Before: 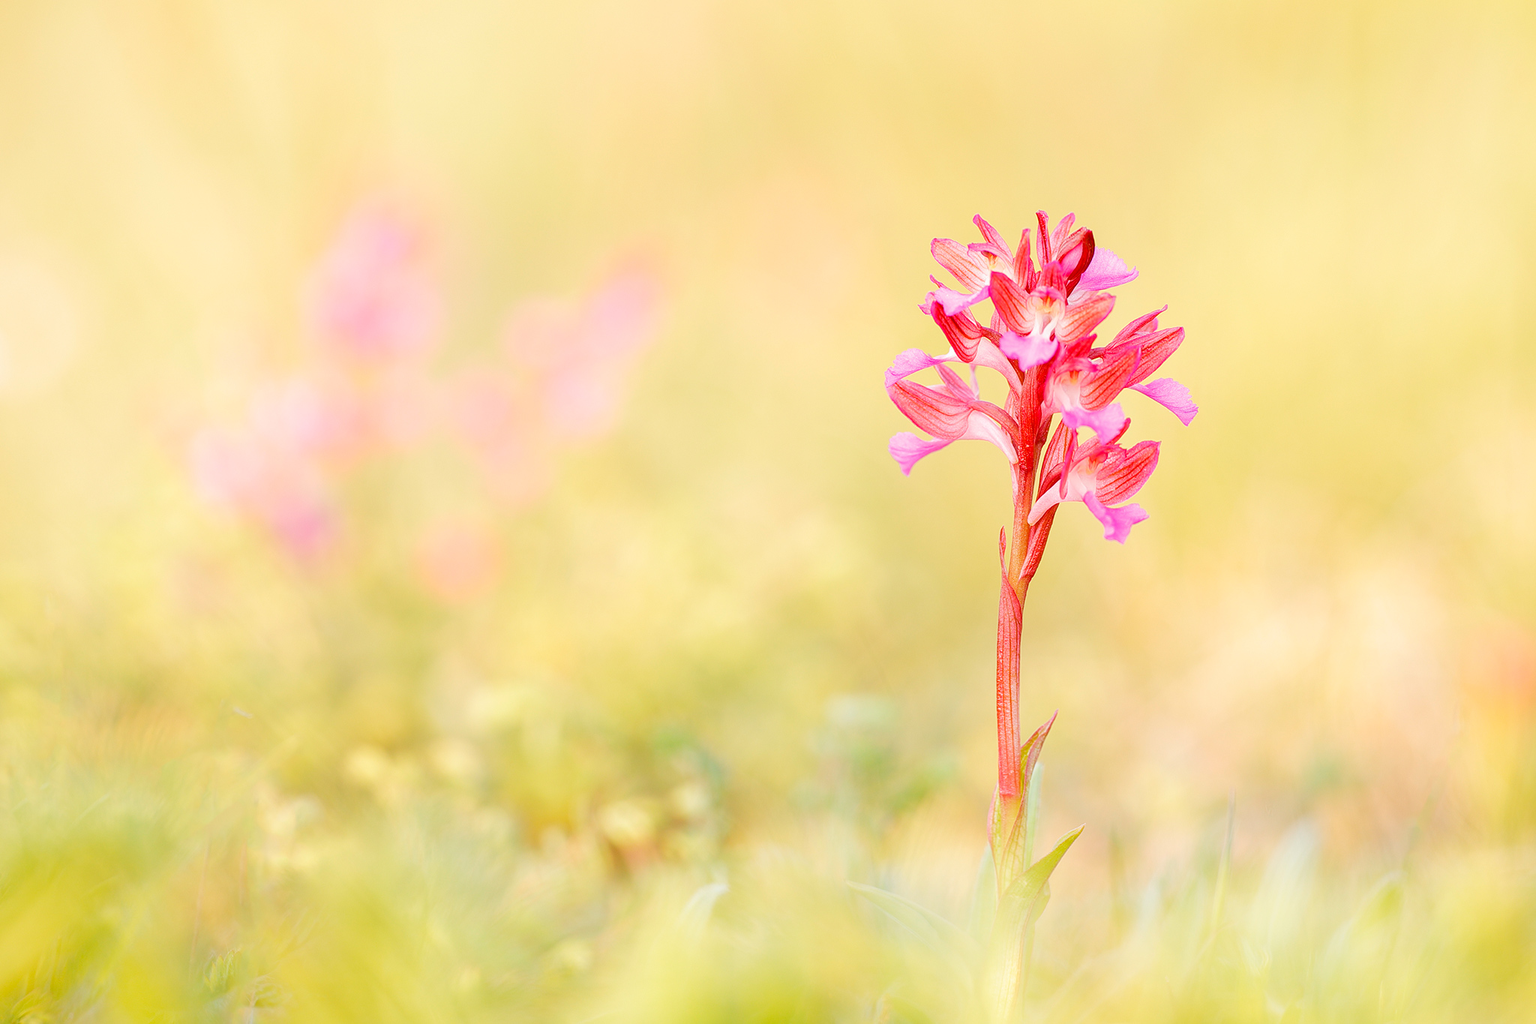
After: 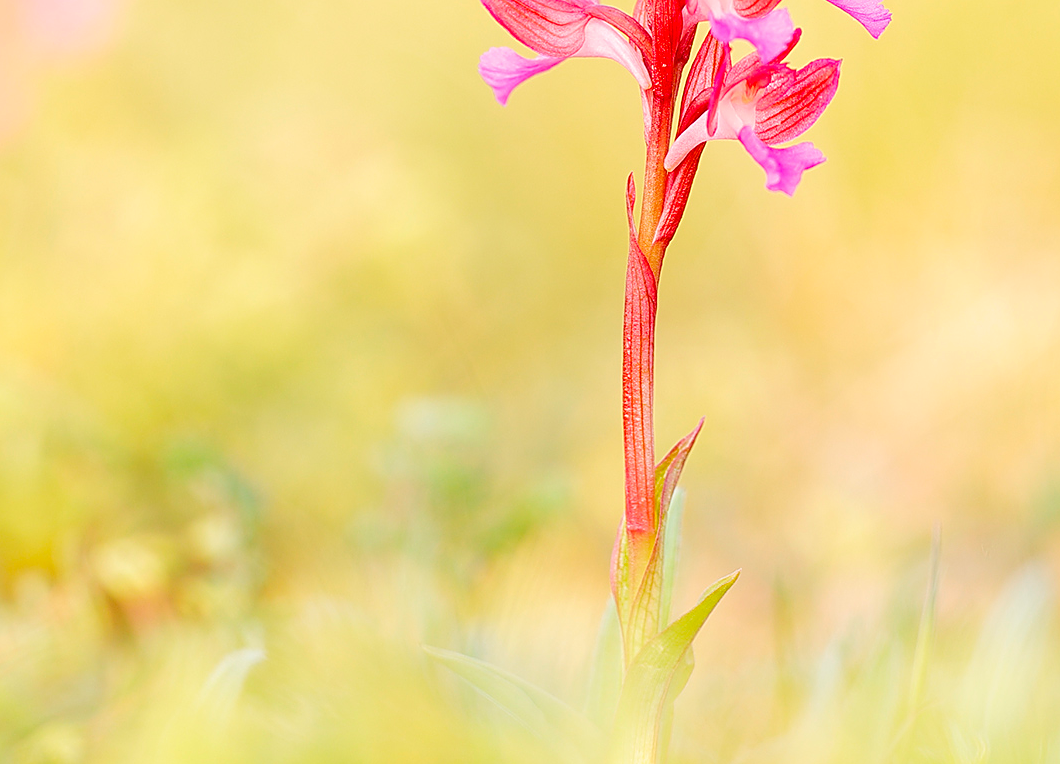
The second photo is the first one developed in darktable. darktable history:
crop: left 34.479%, top 38.822%, right 13.718%, bottom 5.172%
sharpen: on, module defaults
contrast brightness saturation: saturation 0.18
